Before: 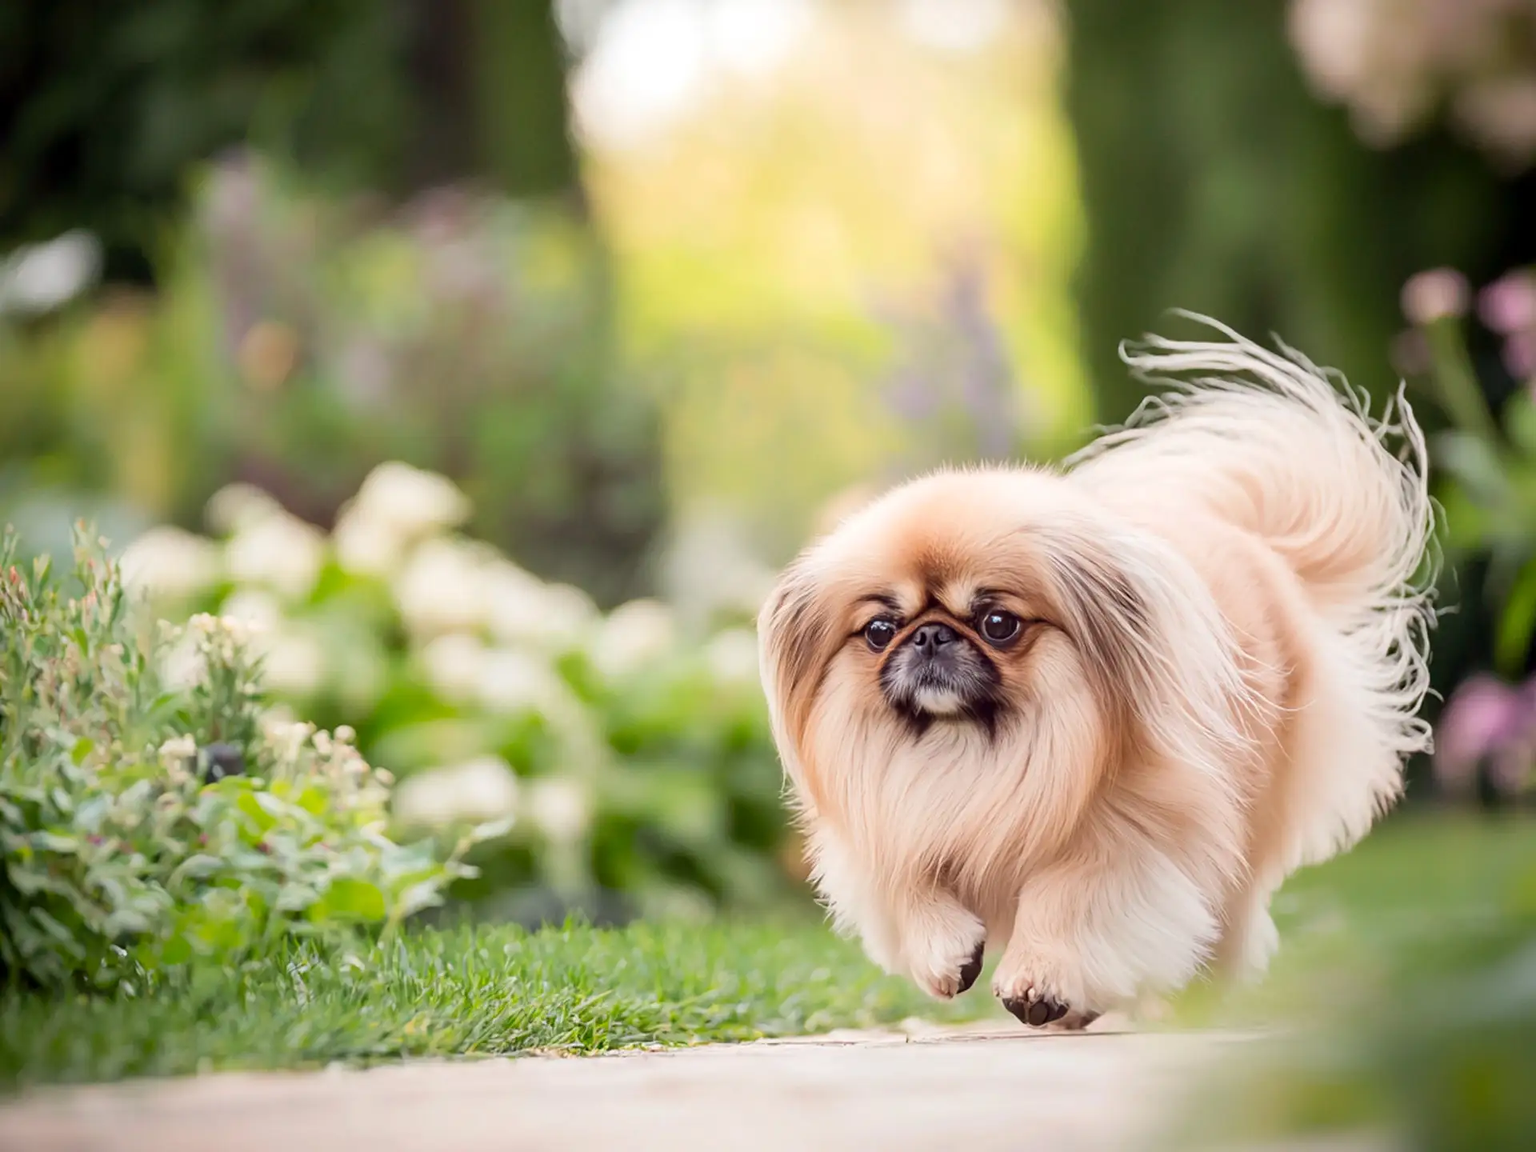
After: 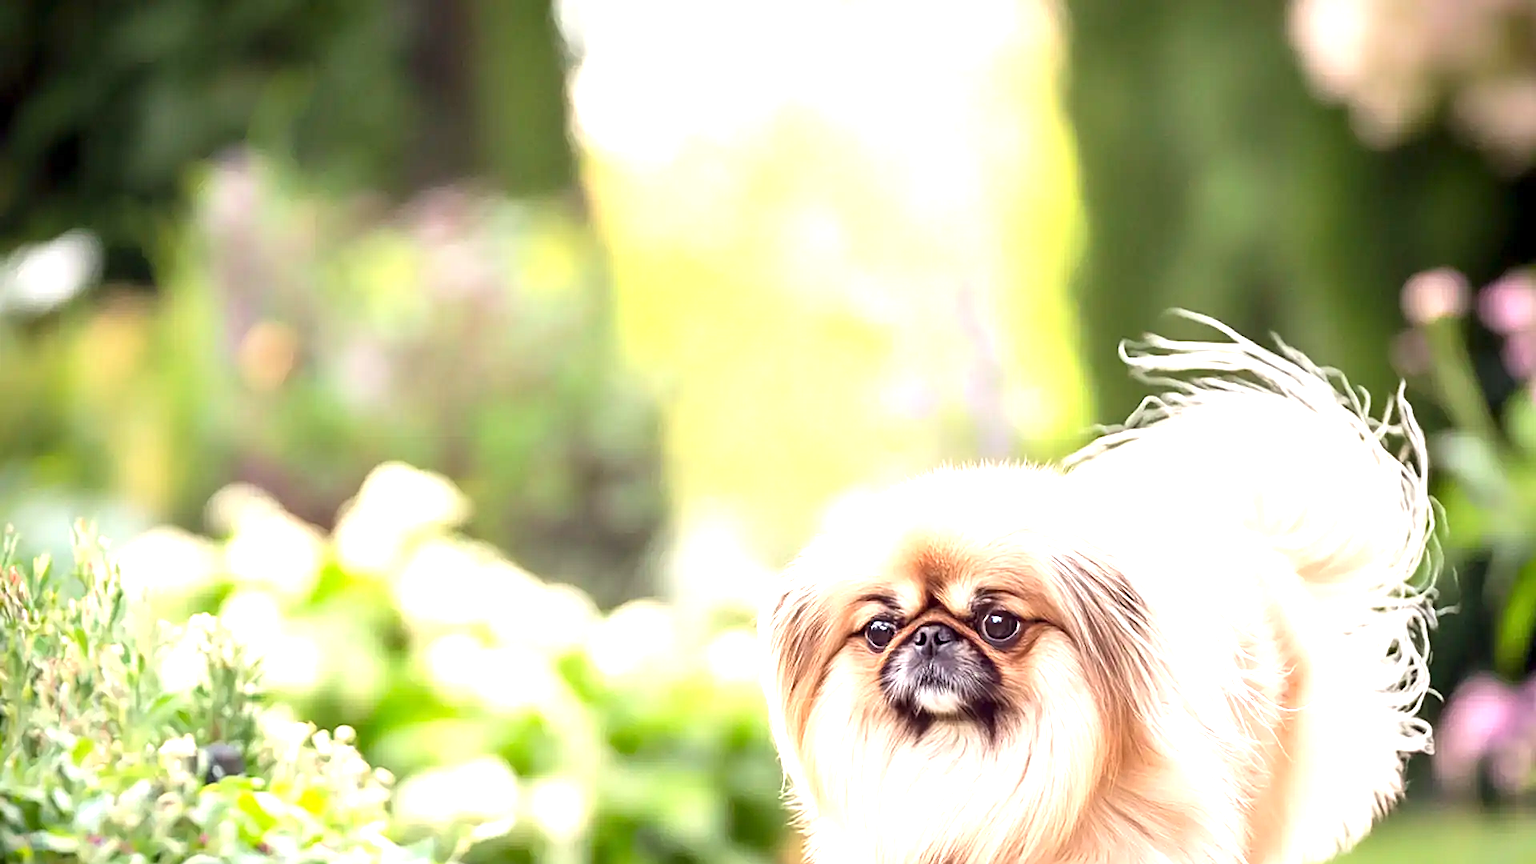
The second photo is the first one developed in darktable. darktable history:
tone equalizer: on, module defaults
crop: bottom 24.992%
sharpen: on, module defaults
exposure: exposure 1.159 EV, compensate exposure bias true, compensate highlight preservation false
